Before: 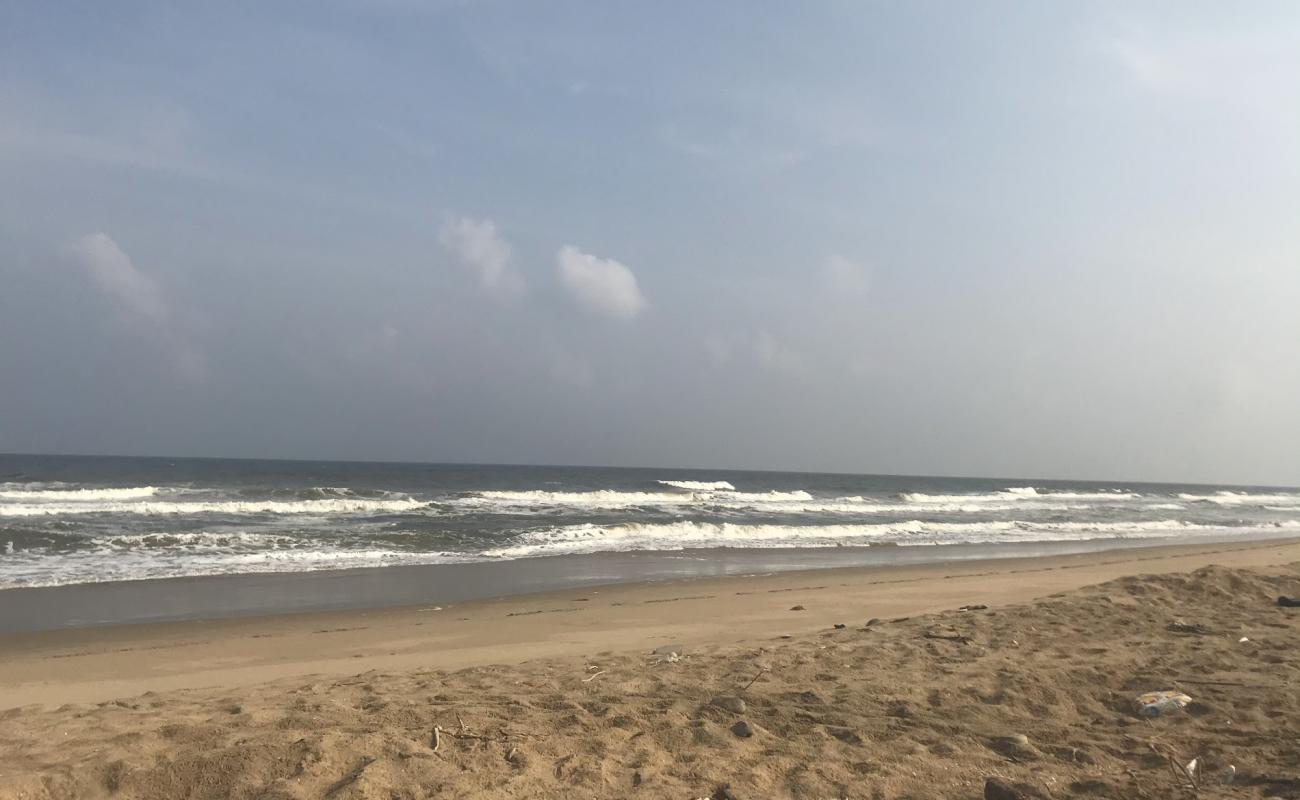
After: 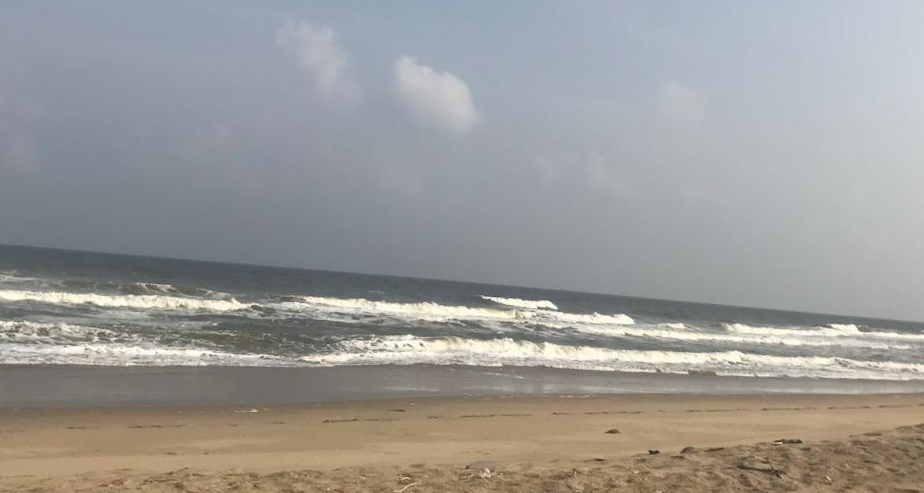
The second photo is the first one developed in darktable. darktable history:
crop and rotate: angle -3.37°, left 9.79%, top 20.73%, right 12.42%, bottom 11.82%
vibrance: vibrance 0%
